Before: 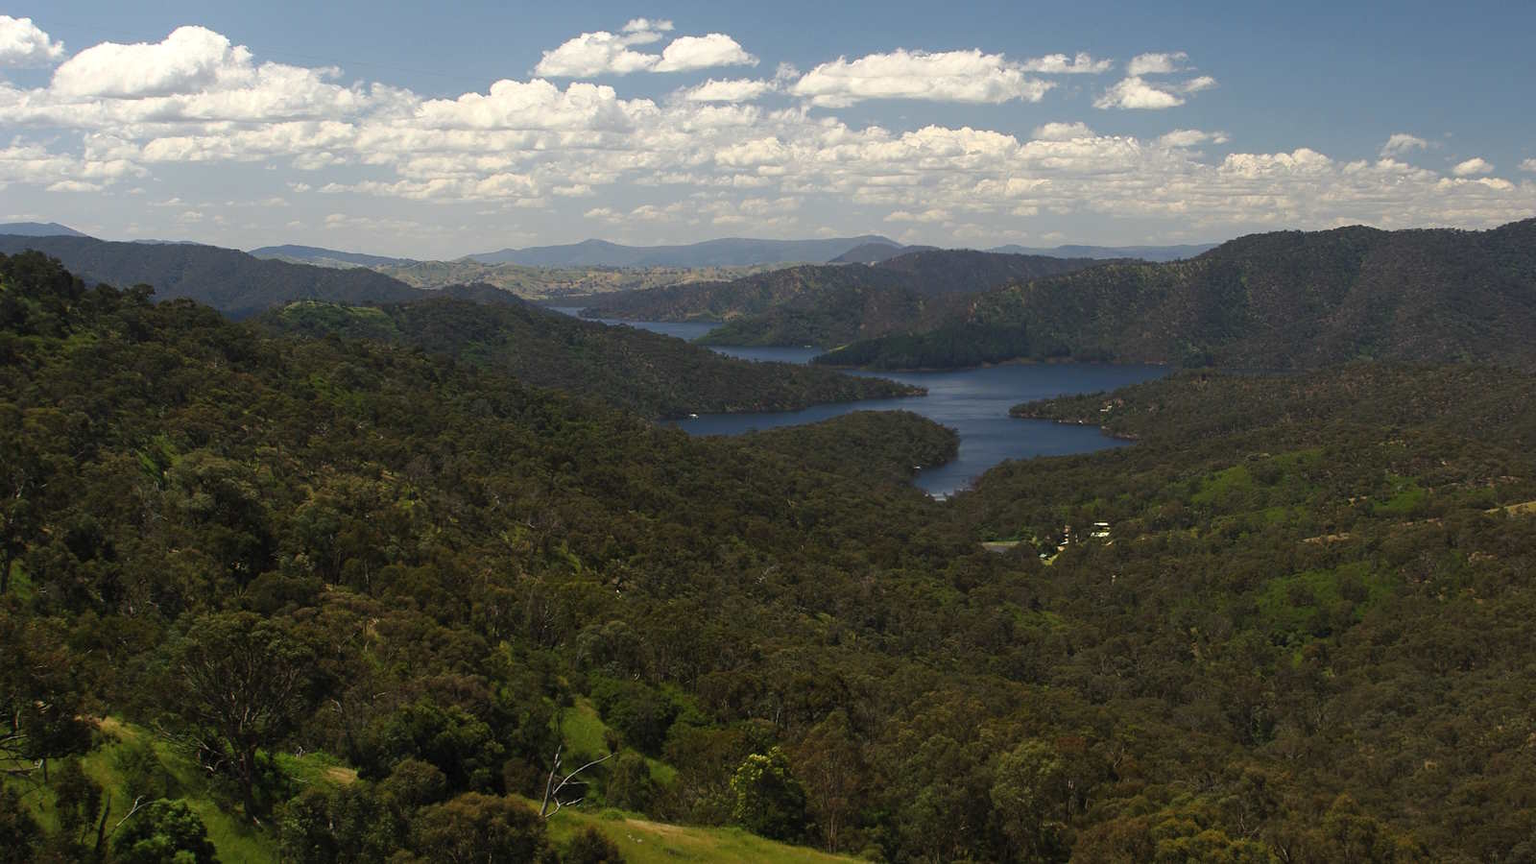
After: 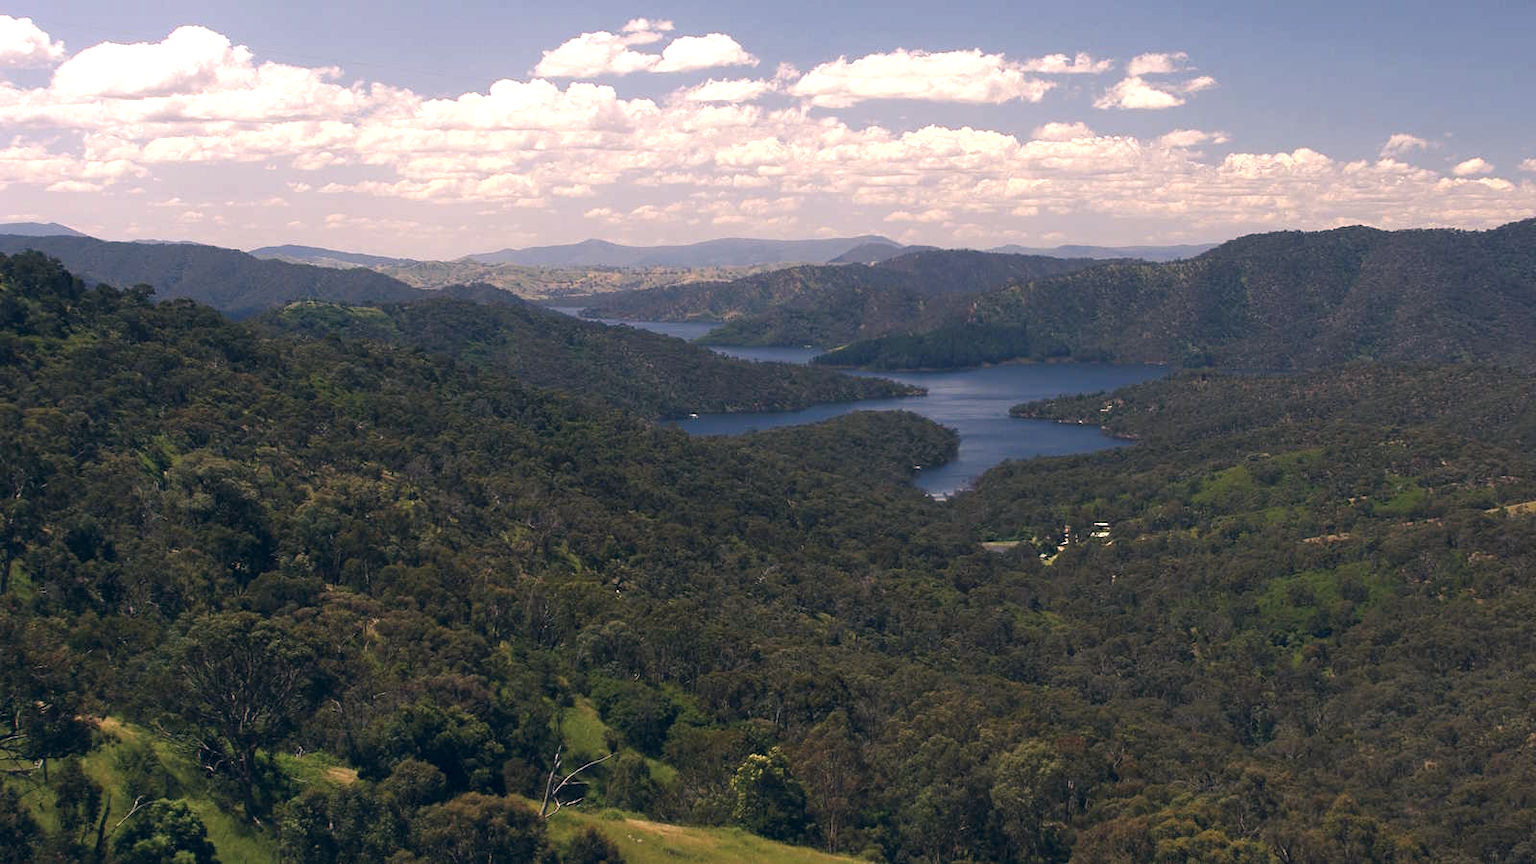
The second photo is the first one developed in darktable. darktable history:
exposure: exposure 0.515 EV, compensate highlight preservation false
color correction: highlights a* 14.46, highlights b* 5.85, shadows a* -5.53, shadows b* -15.24, saturation 0.85
